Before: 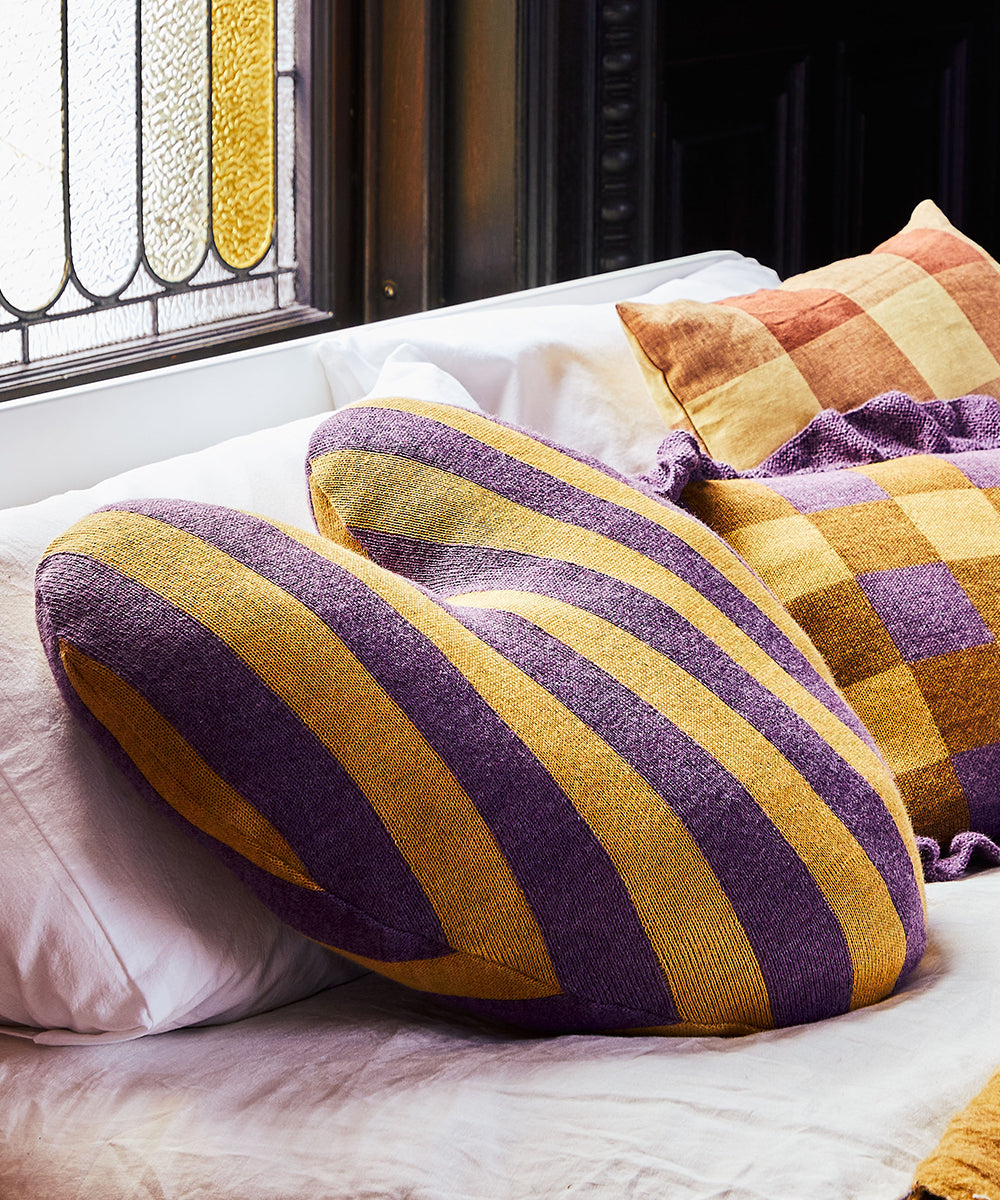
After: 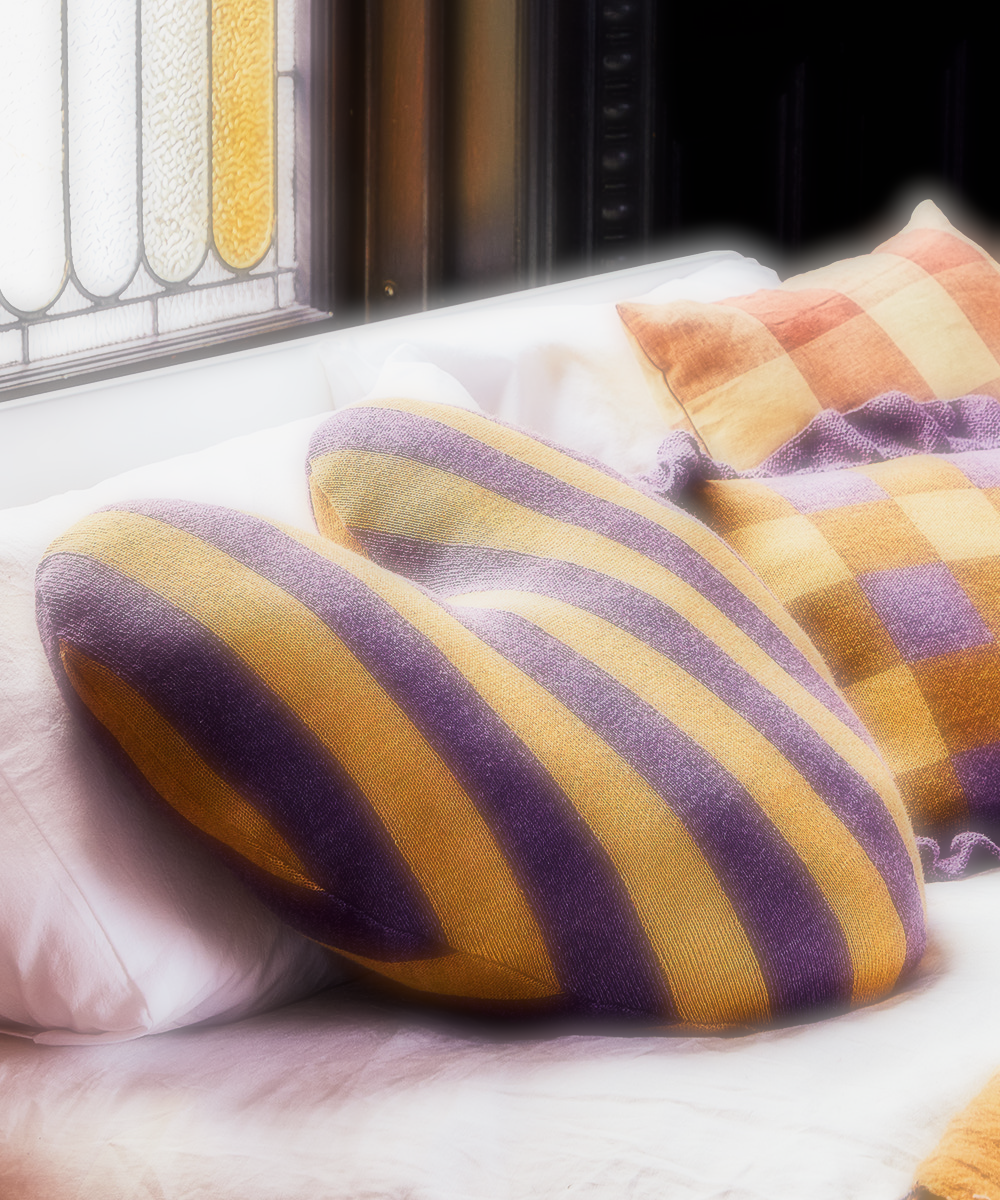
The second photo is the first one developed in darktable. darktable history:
exposure: black level correction 0.001, exposure 0.5 EV, compensate exposure bias true, compensate highlight preservation false
soften: on, module defaults
filmic rgb: white relative exposure 3.85 EV, hardness 4.3
